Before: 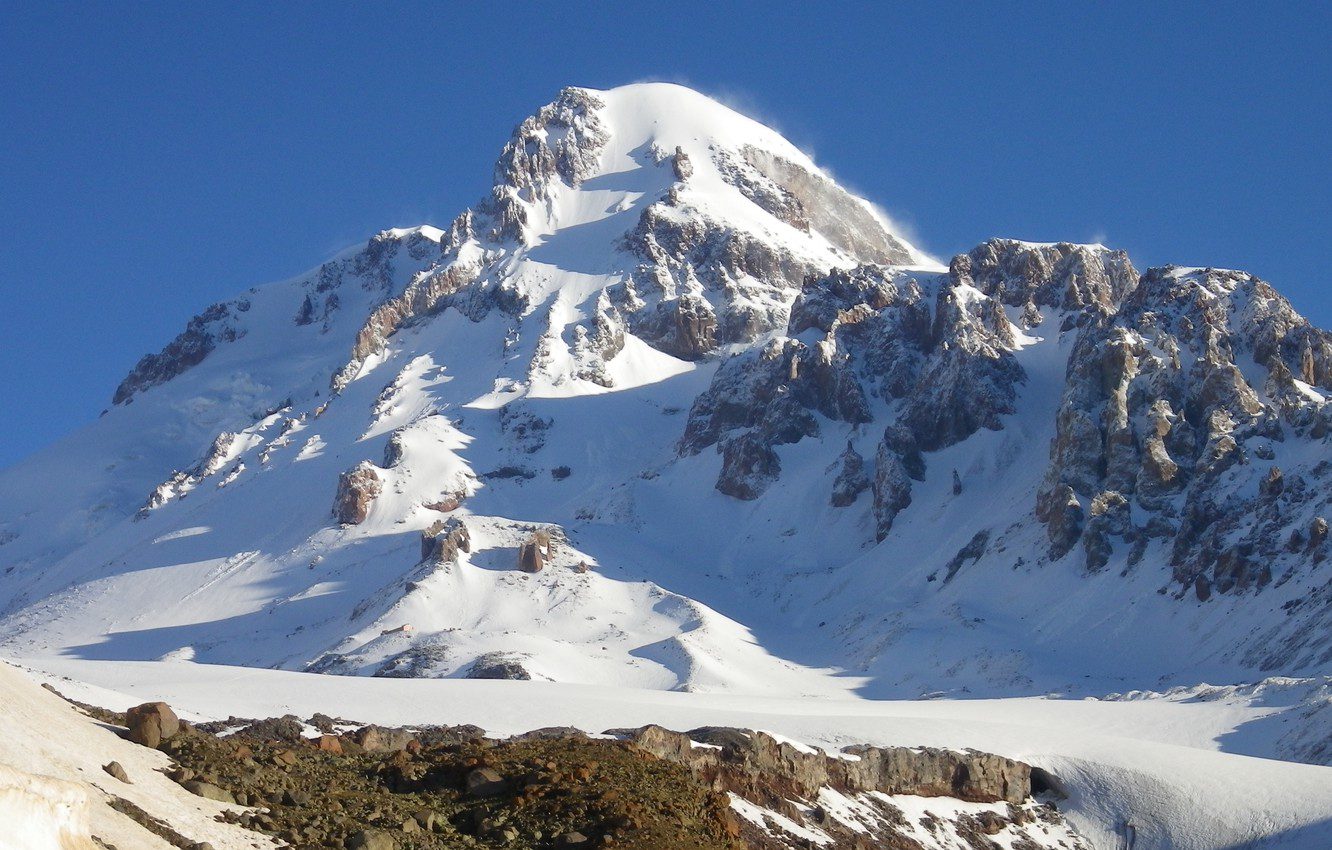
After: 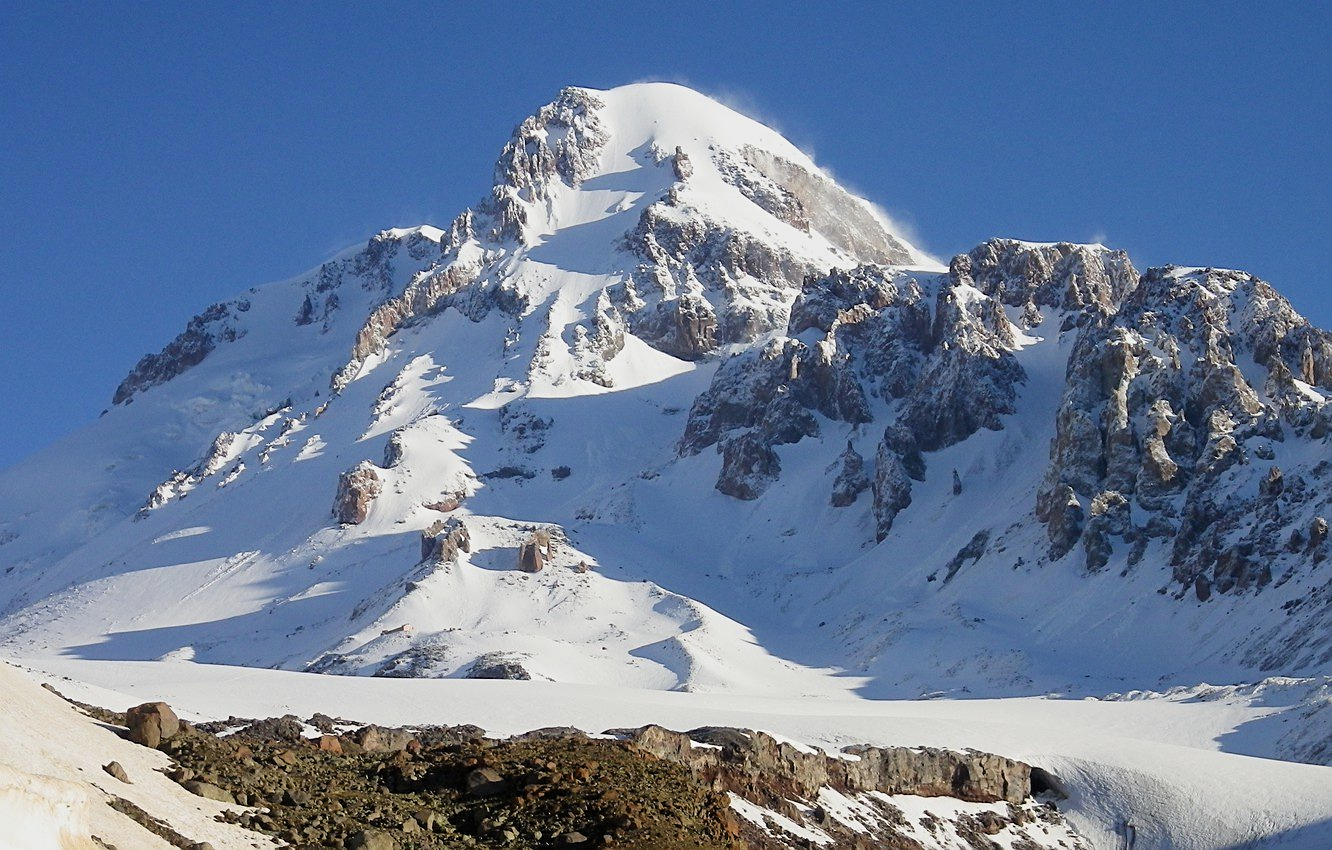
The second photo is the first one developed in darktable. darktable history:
filmic rgb: black relative exposure -8.15 EV, white relative exposure 3.76 EV, hardness 4.46
shadows and highlights: shadows -12.5, white point adjustment 4, highlights 28.33
sharpen: on, module defaults
